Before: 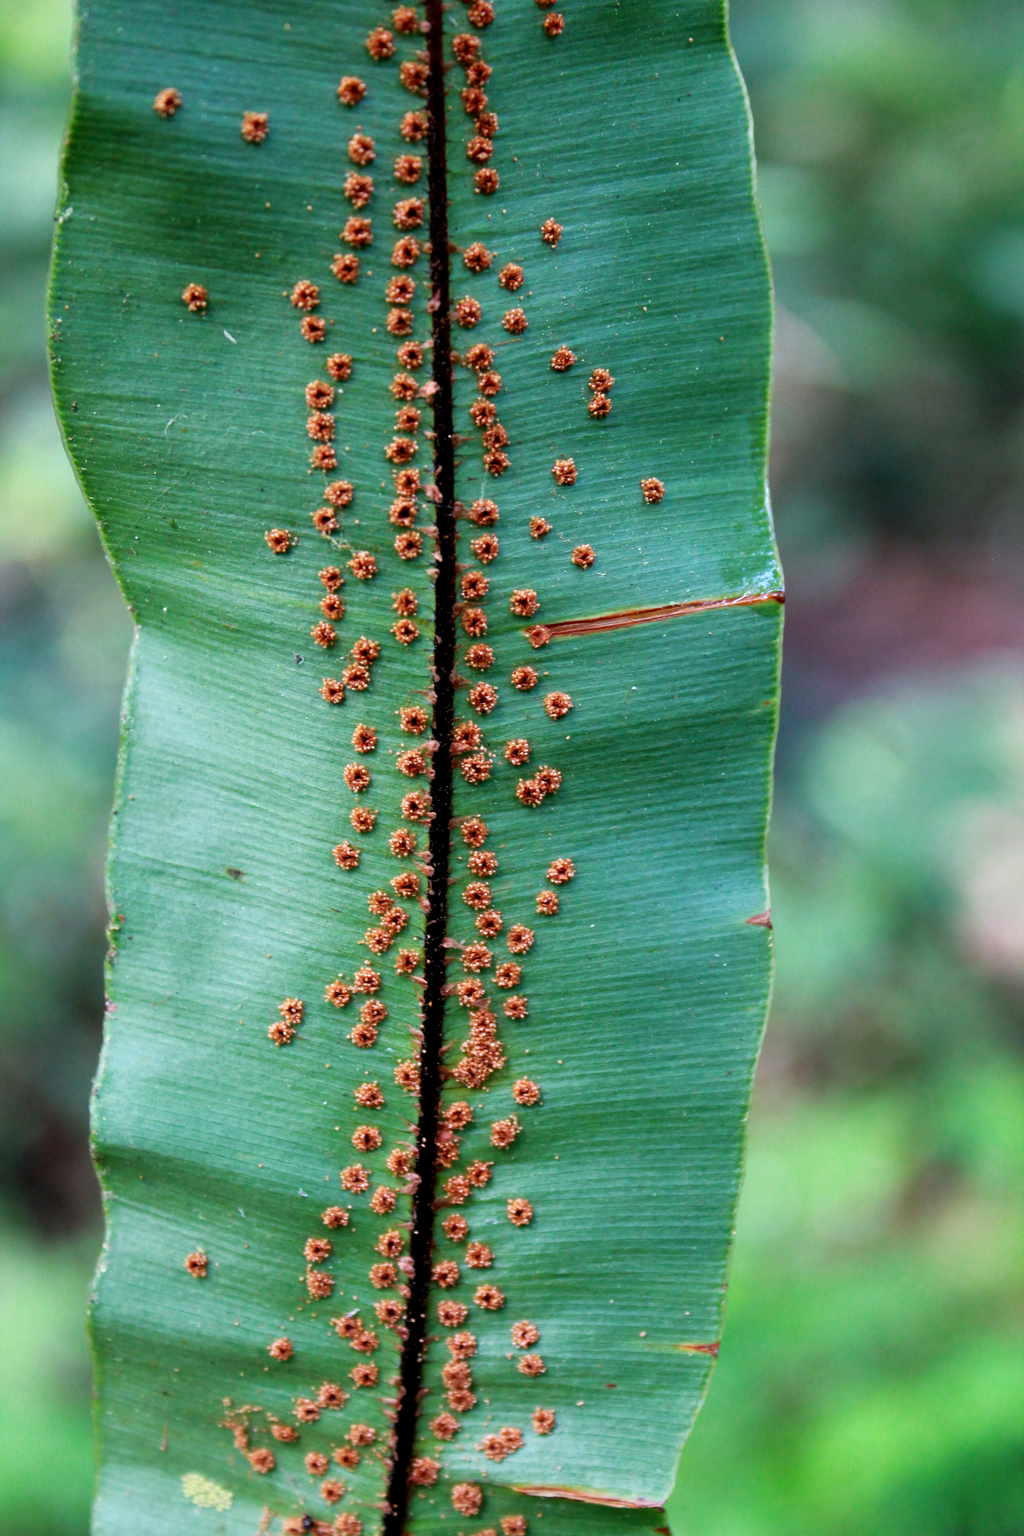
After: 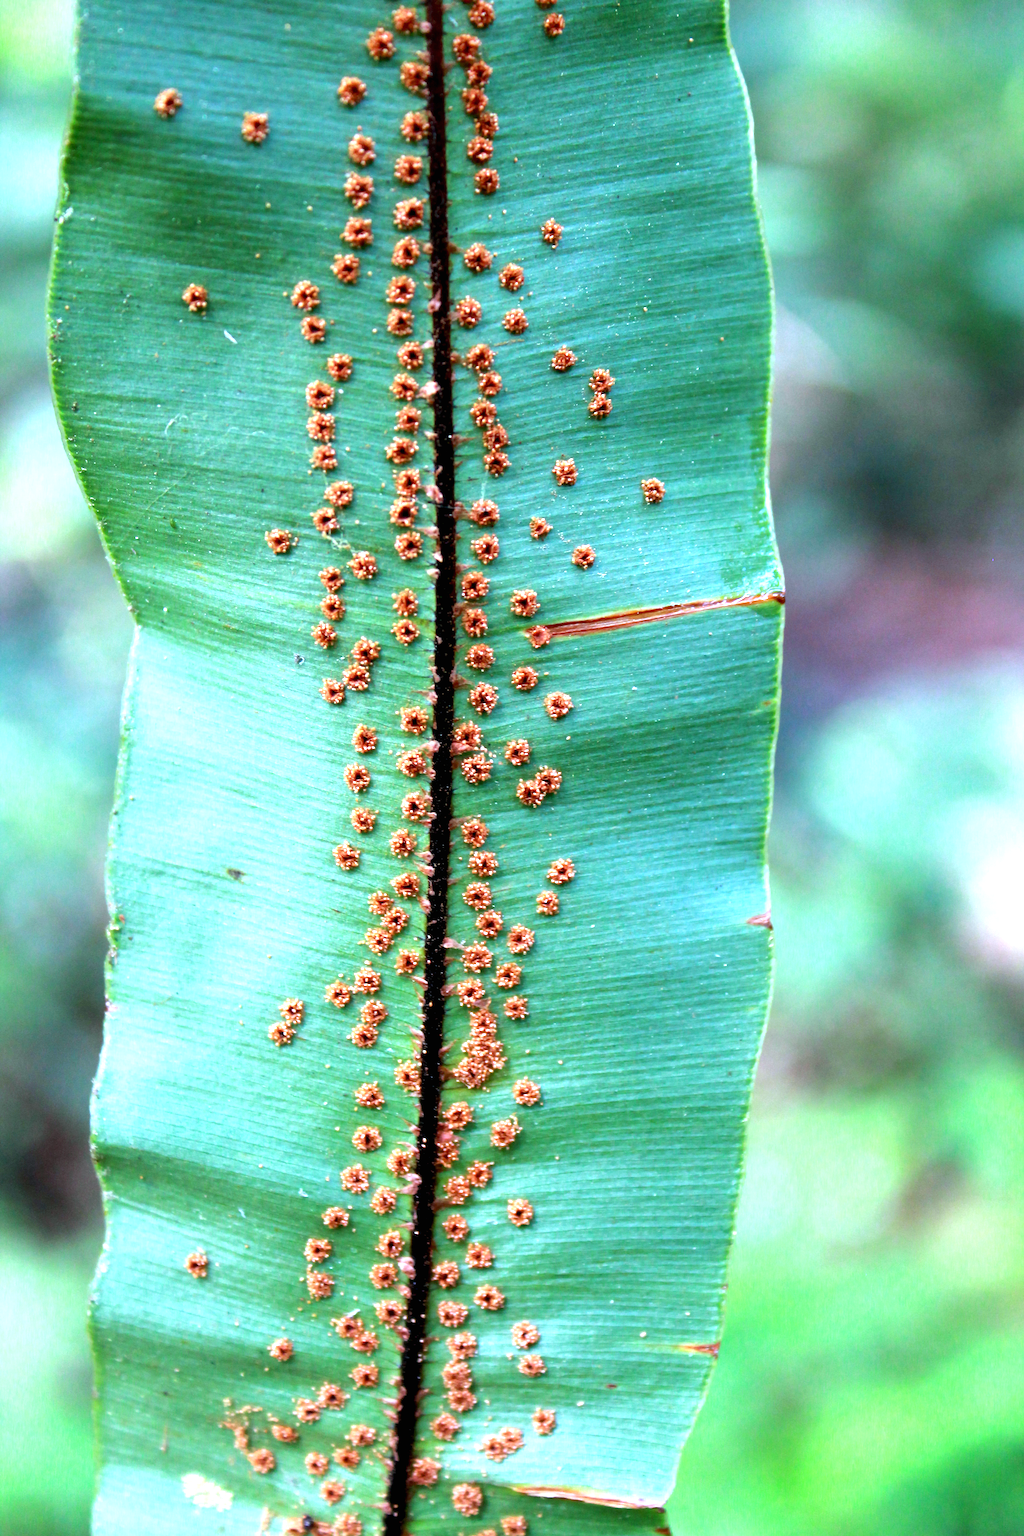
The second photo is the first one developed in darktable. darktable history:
white balance: red 0.924, blue 1.095
exposure: black level correction 0, exposure 1.1 EV, compensate exposure bias true, compensate highlight preservation false
